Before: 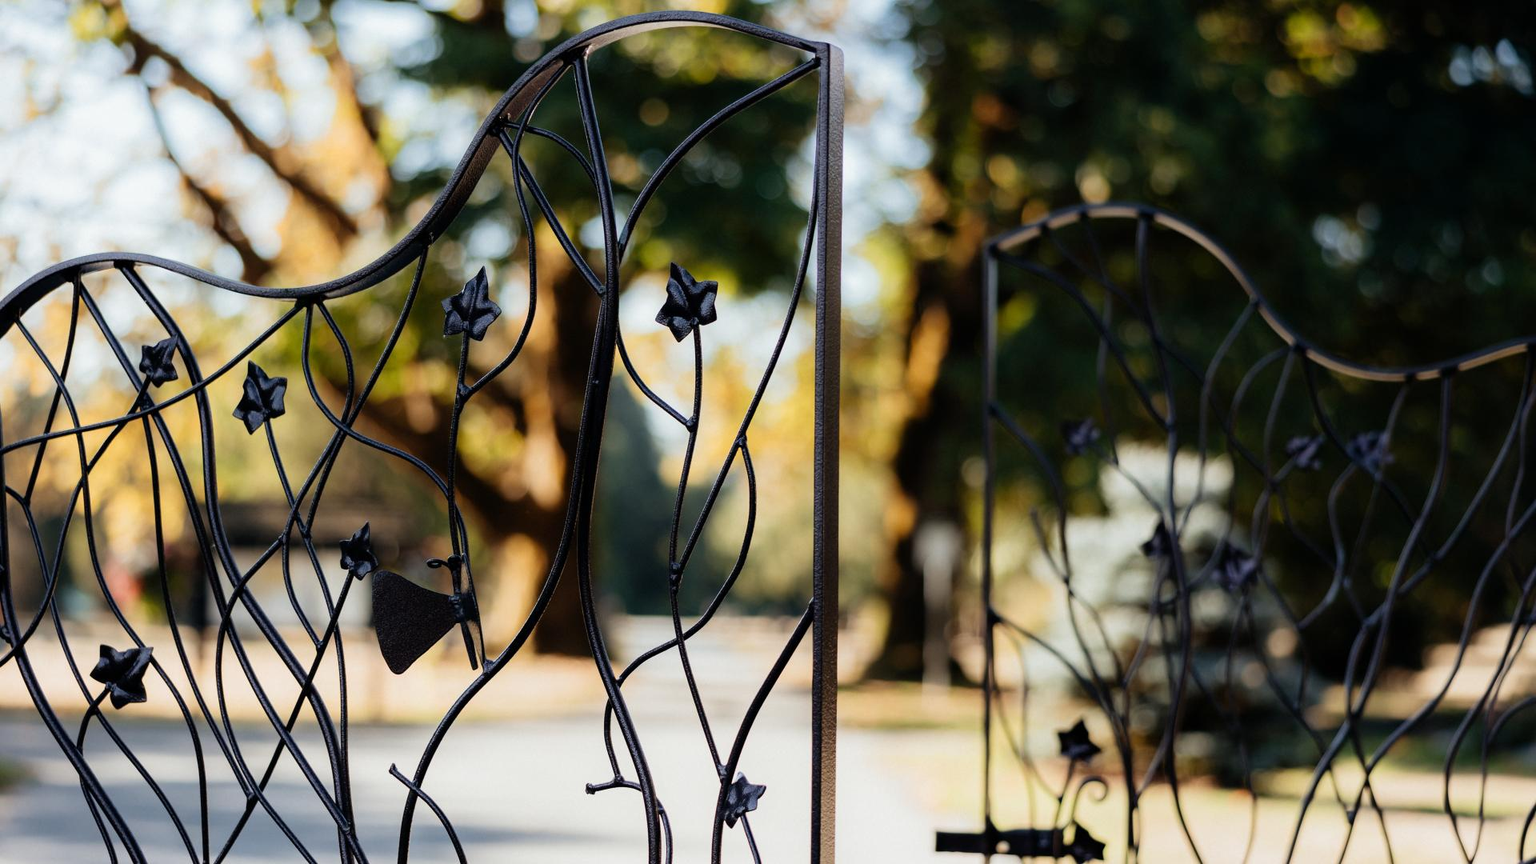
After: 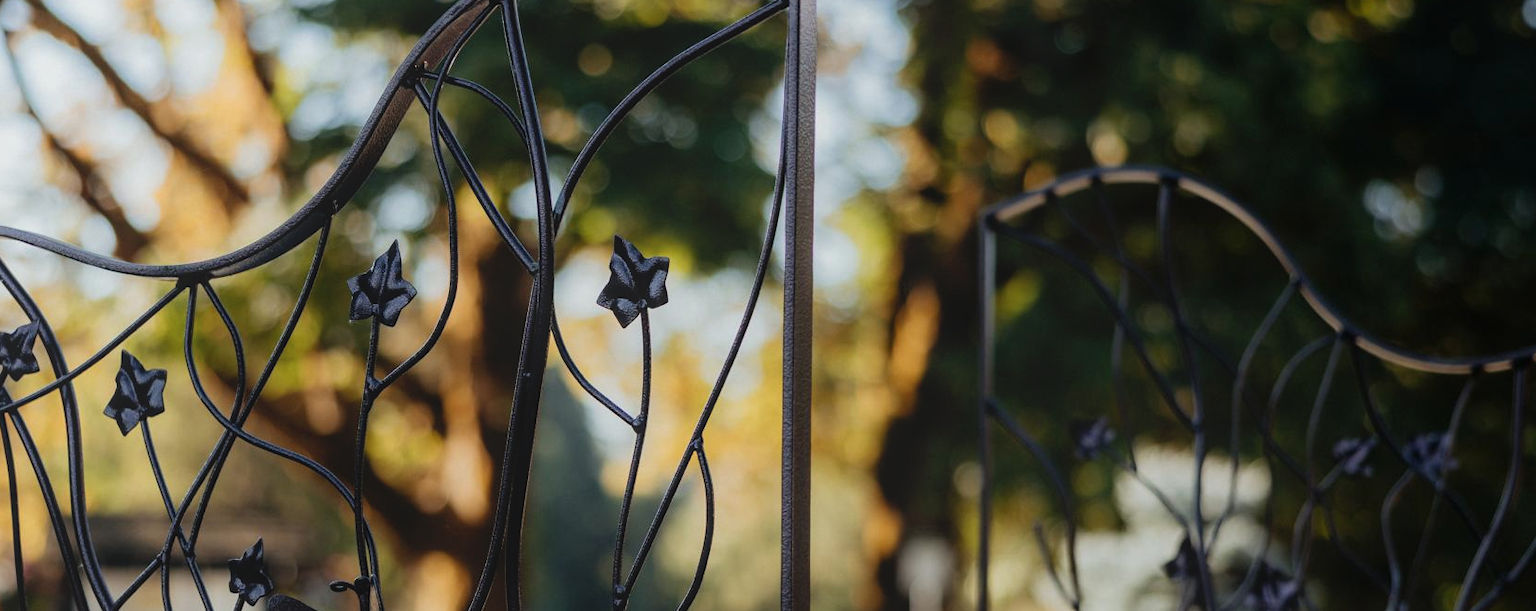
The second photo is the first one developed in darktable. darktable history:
contrast brightness saturation: contrast 0.012, saturation -0.067
crop and rotate: left 9.421%, top 7.128%, right 4.805%, bottom 32.175%
local contrast: highlights 44%, shadows 4%, detail 100%
